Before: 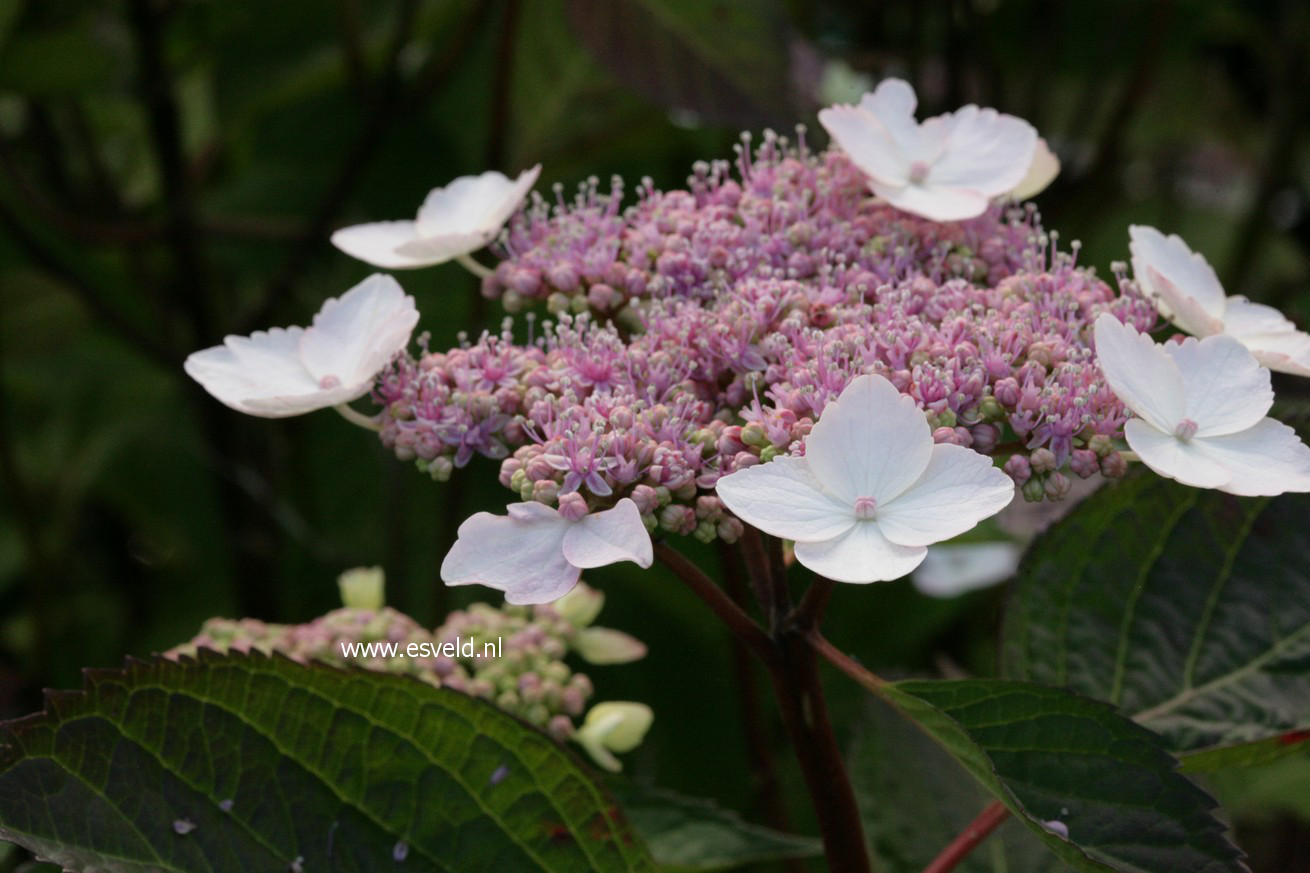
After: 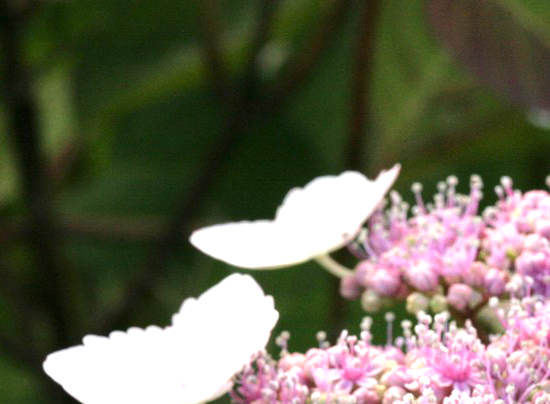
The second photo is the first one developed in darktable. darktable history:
exposure: black level correction 0, exposure 1.45 EV, compensate exposure bias true, compensate highlight preservation false
crop and rotate: left 10.817%, top 0.062%, right 47.194%, bottom 53.626%
